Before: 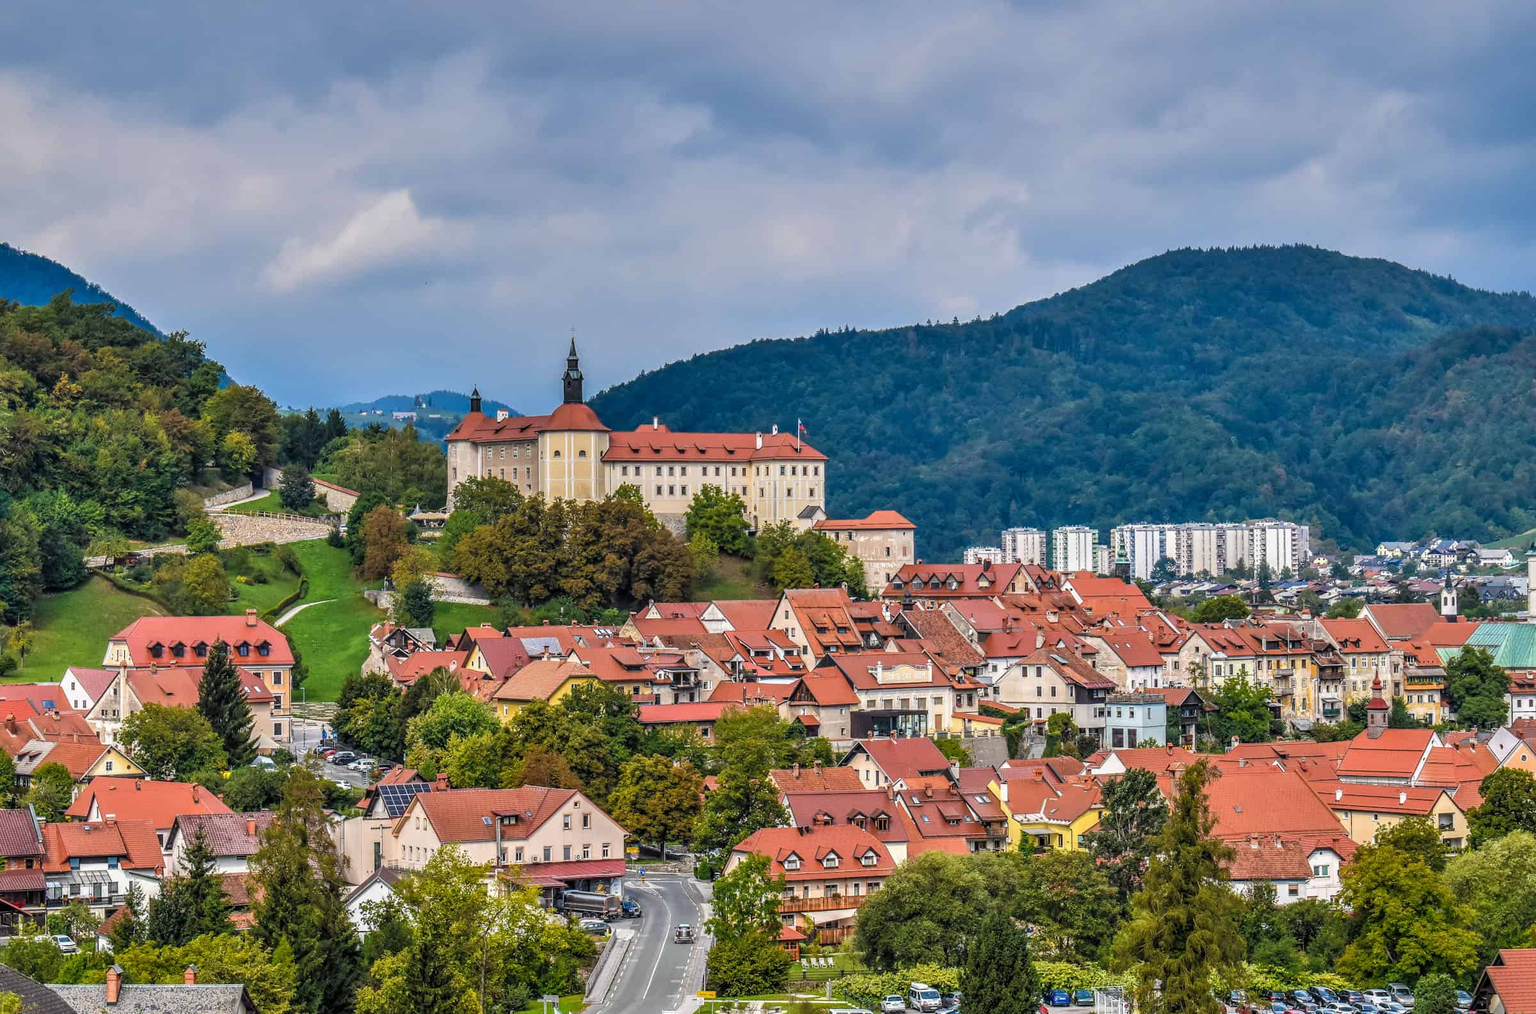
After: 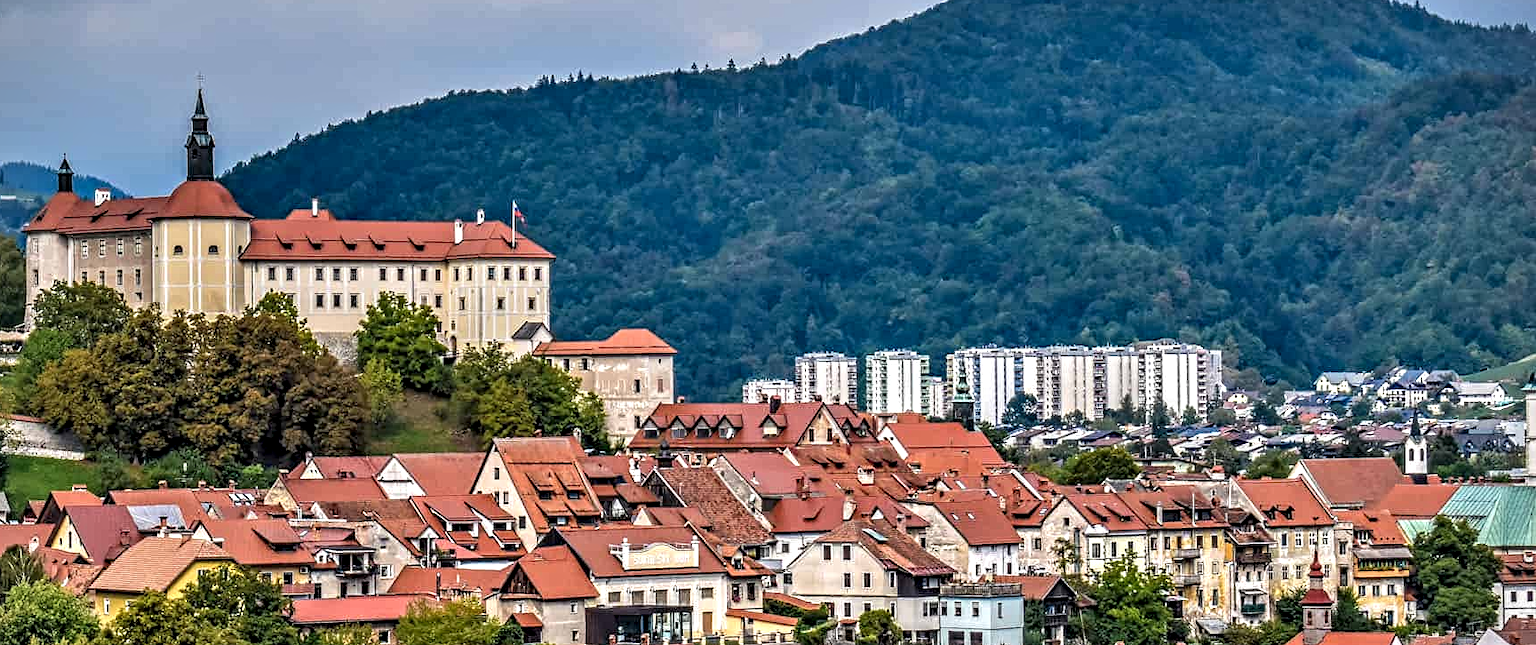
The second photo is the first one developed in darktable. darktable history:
contrast equalizer: octaves 7, y [[0.506, 0.531, 0.562, 0.606, 0.638, 0.669], [0.5 ×6], [0.5 ×6], [0 ×6], [0 ×6]]
vignetting: fall-off start 91.19%
crop and rotate: left 27.938%, top 27.046%, bottom 27.046%
